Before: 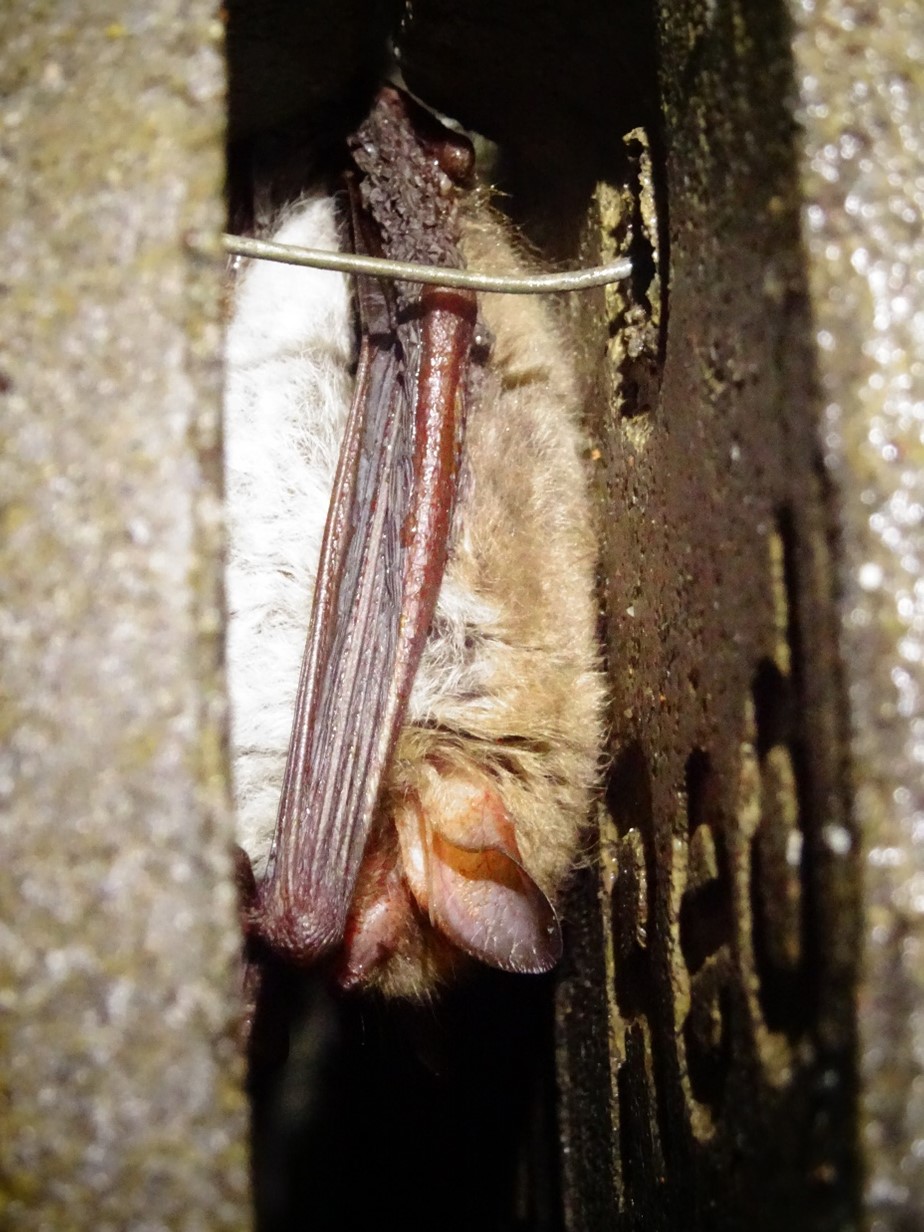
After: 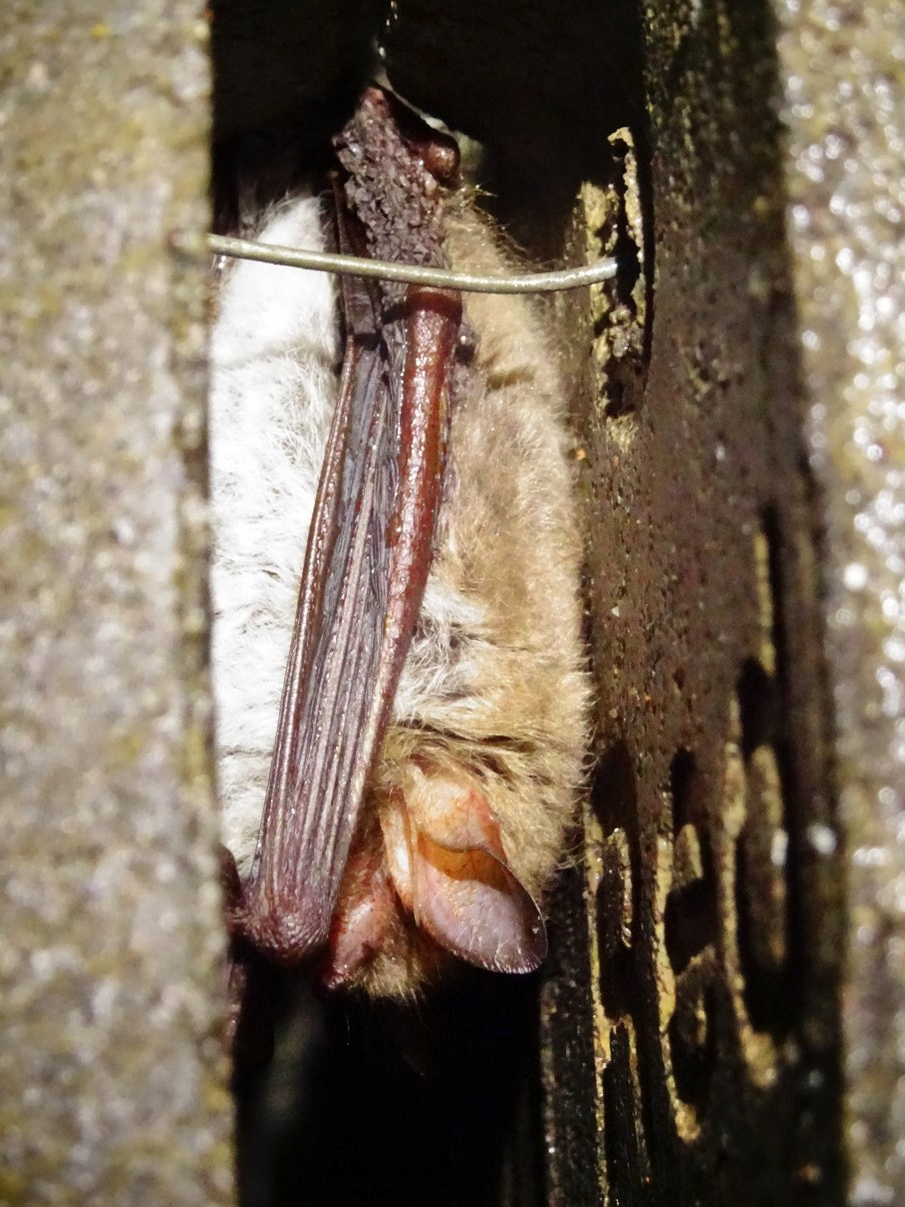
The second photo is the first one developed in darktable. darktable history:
crop: left 1.709%, right 0.279%, bottom 1.971%
shadows and highlights: soften with gaussian
